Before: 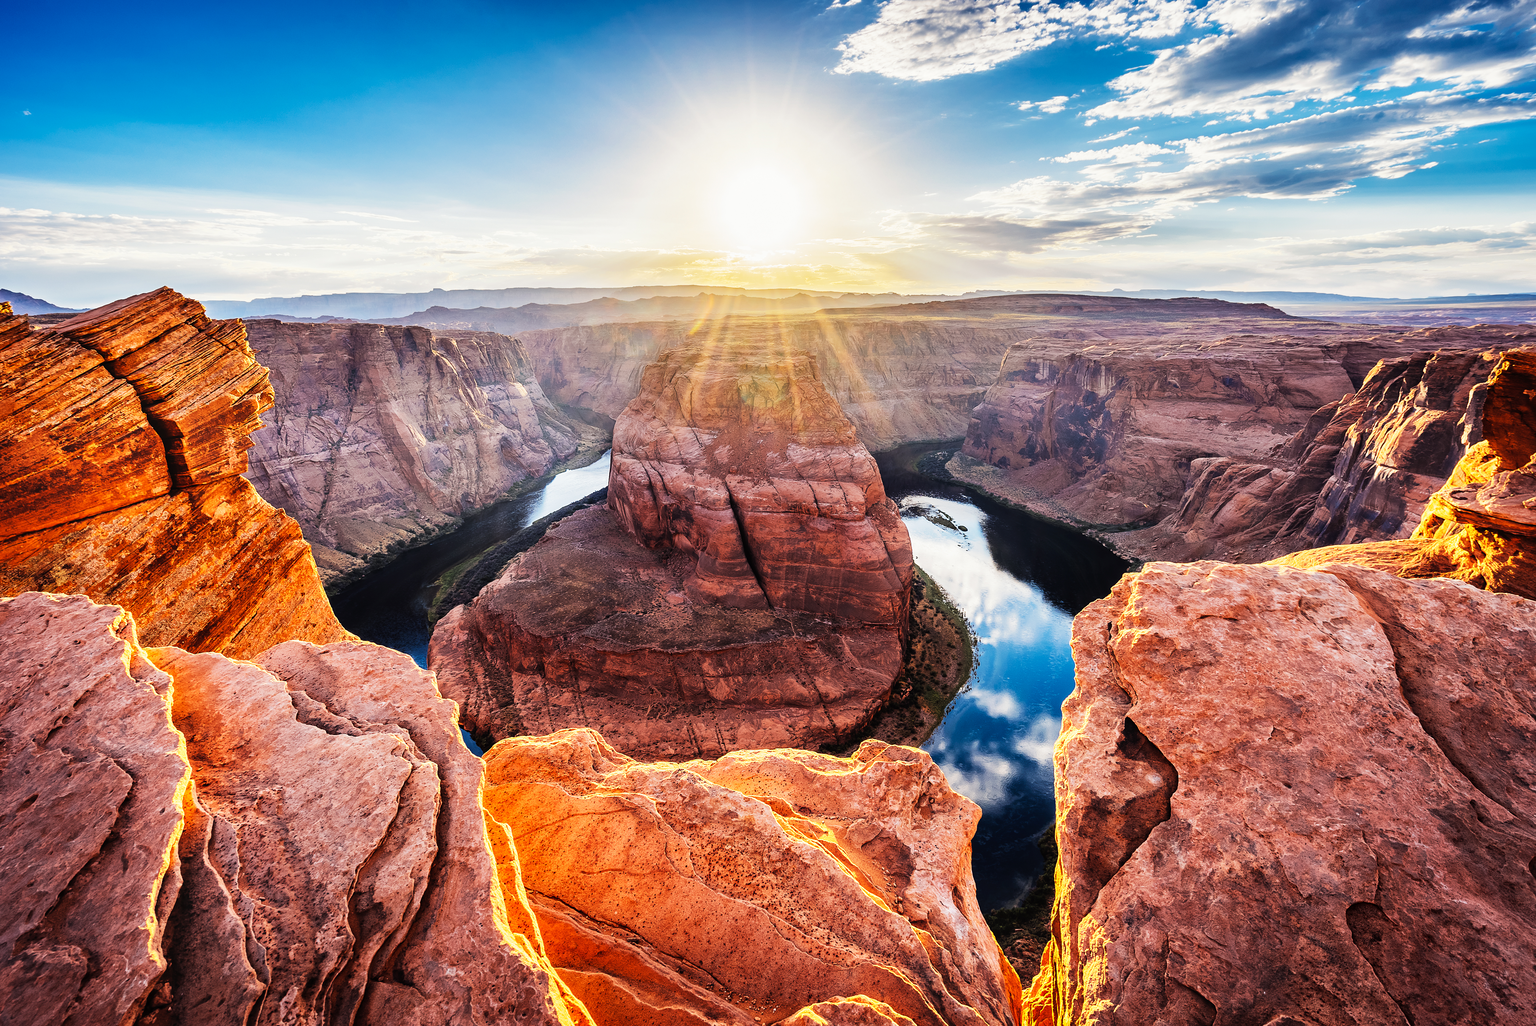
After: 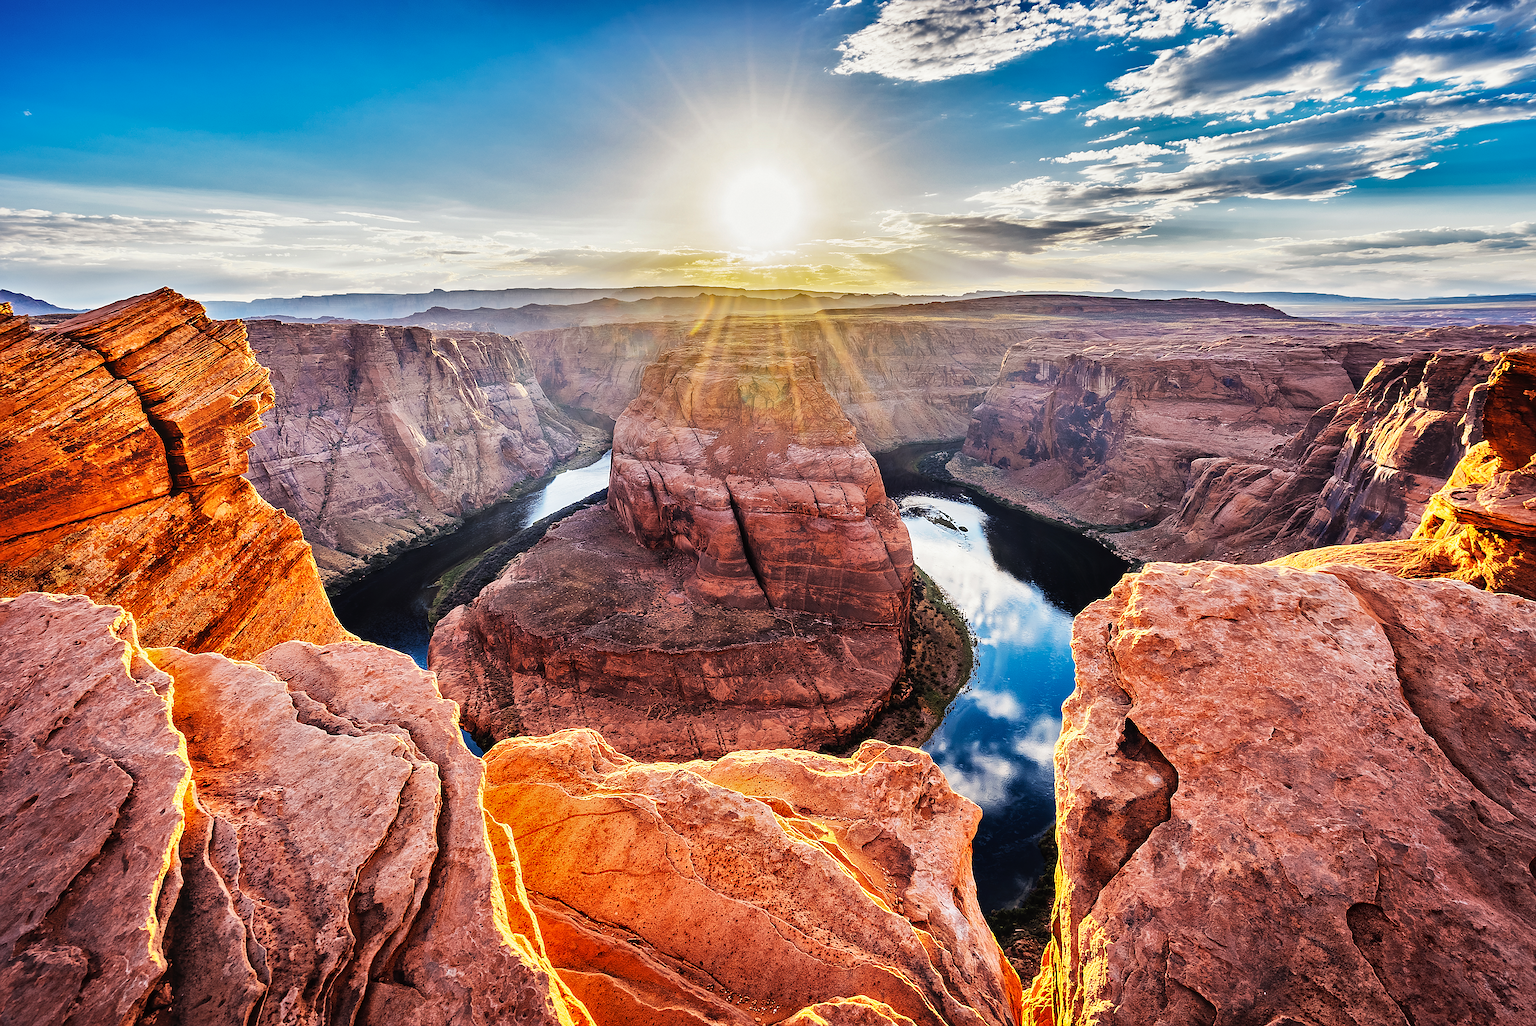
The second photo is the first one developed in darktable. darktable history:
sharpen: amount 0.594
shadows and highlights: shadows 30.65, highlights -62.69, soften with gaussian
